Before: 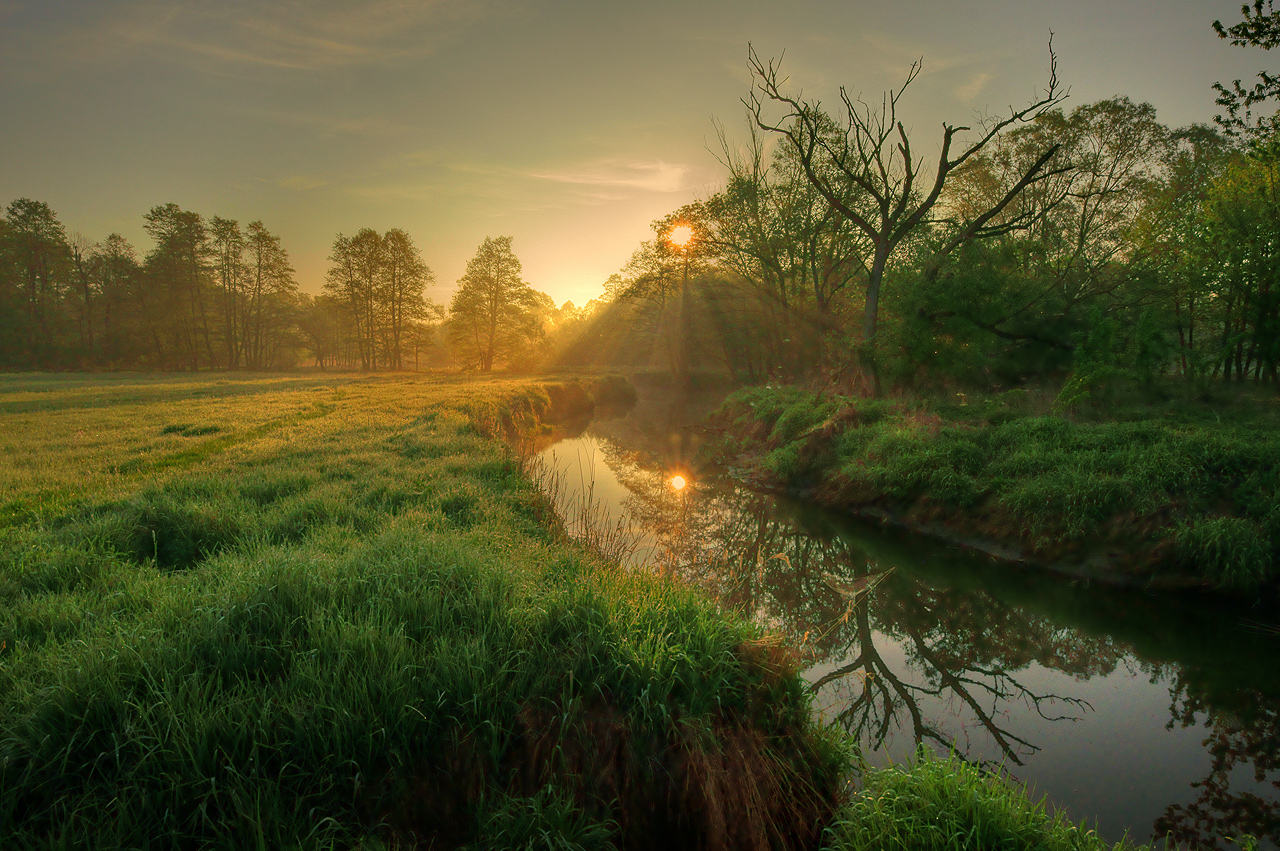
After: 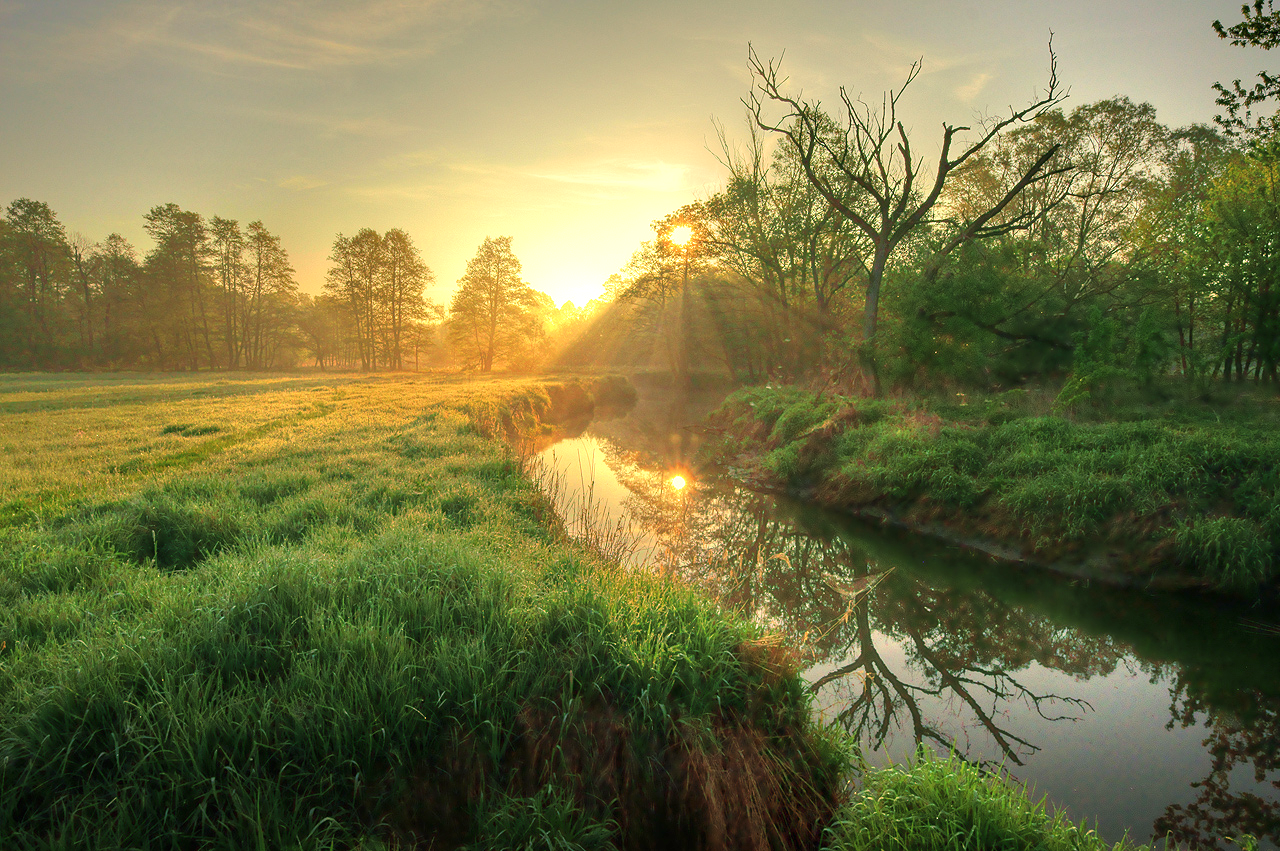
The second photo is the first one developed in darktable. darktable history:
contrast brightness saturation: saturation -0.05
exposure: black level correction 0, exposure 1 EV, compensate highlight preservation false
